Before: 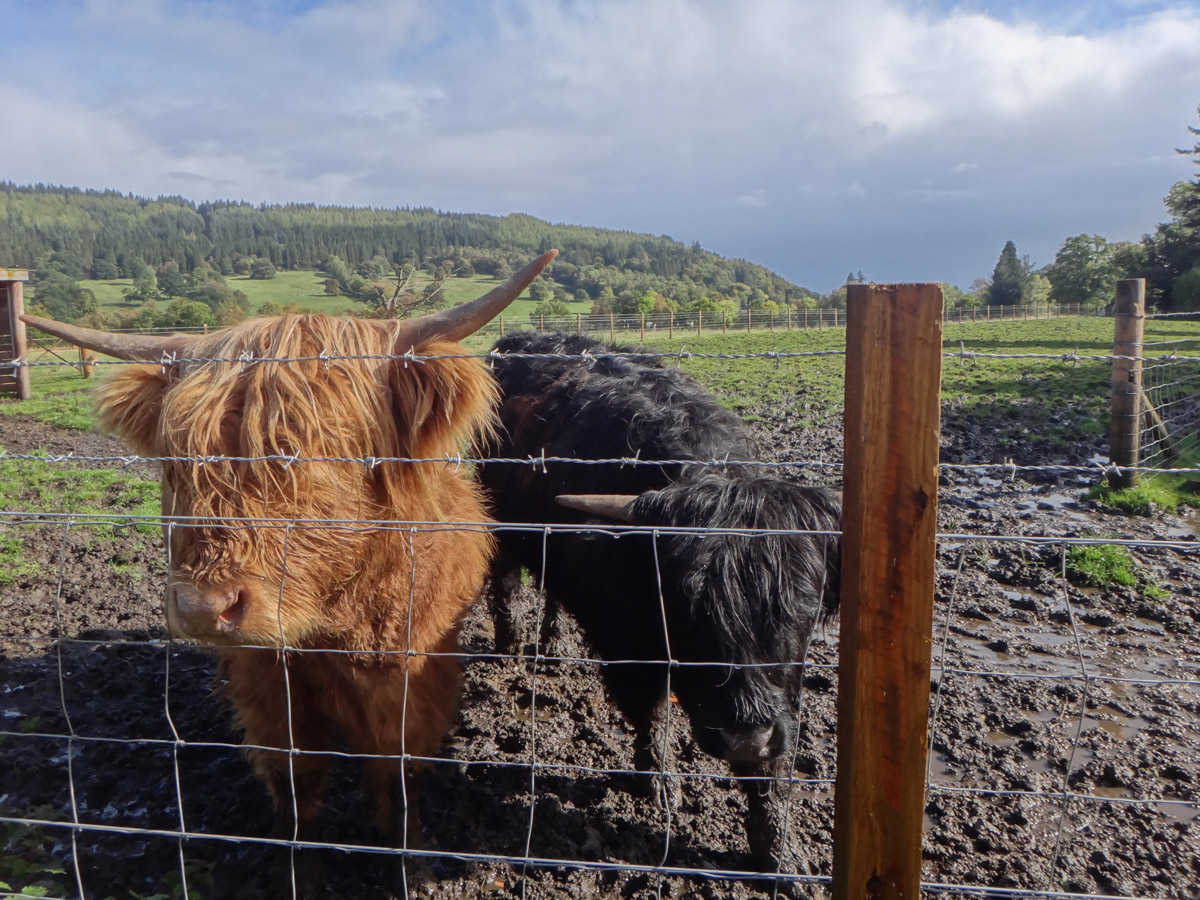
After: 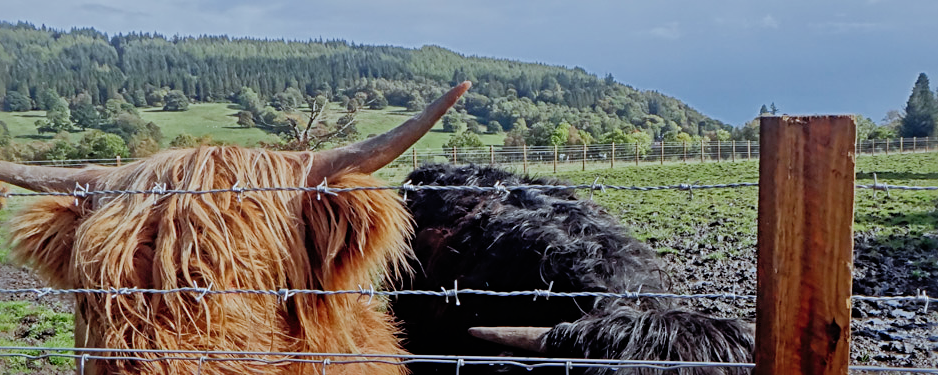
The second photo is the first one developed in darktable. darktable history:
sharpen: radius 3.983
color correction: highlights a* -4, highlights b* -10.83
filmic rgb: black relative exposure -7.65 EV, white relative exposure 4.56 EV, threshold 3.05 EV, hardness 3.61, contrast 1.249, add noise in highlights 0.001, preserve chrominance no, color science v3 (2019), use custom middle-gray values true, contrast in highlights soft, enable highlight reconstruction true
shadows and highlights: highlights color adjustment 53.07%
crop: left 7.256%, top 18.742%, right 14.495%, bottom 39.566%
